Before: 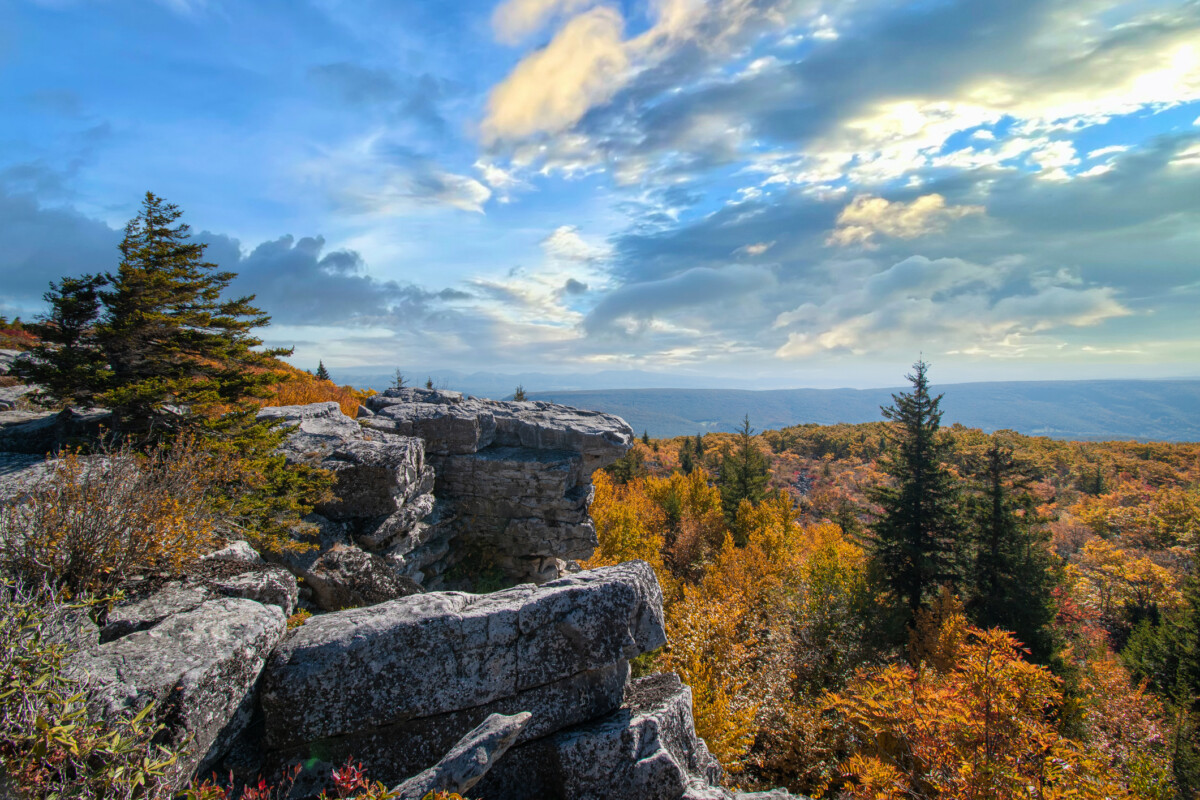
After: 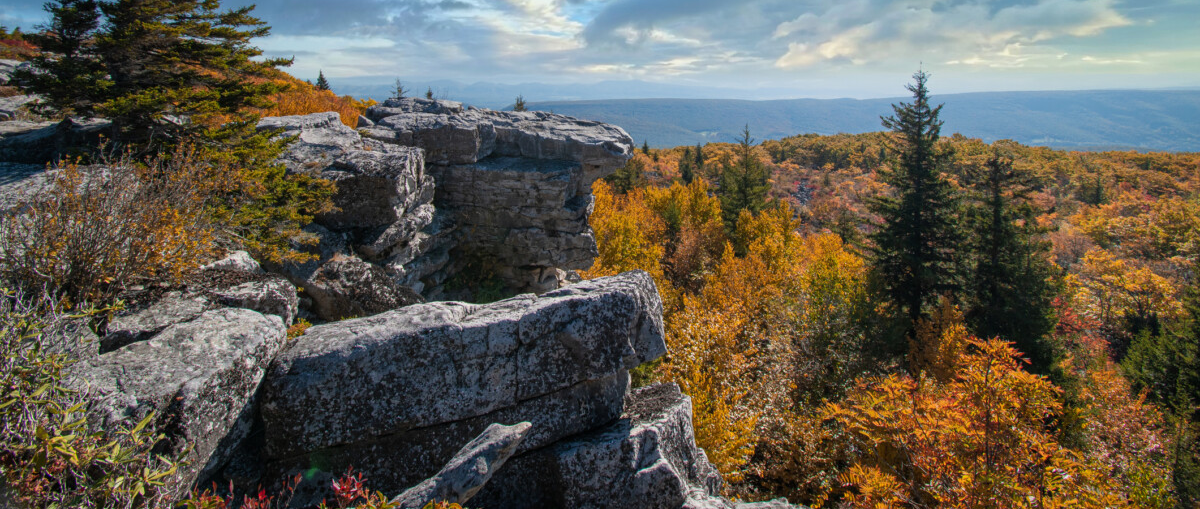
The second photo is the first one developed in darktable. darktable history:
crop and rotate: top 36.326%
